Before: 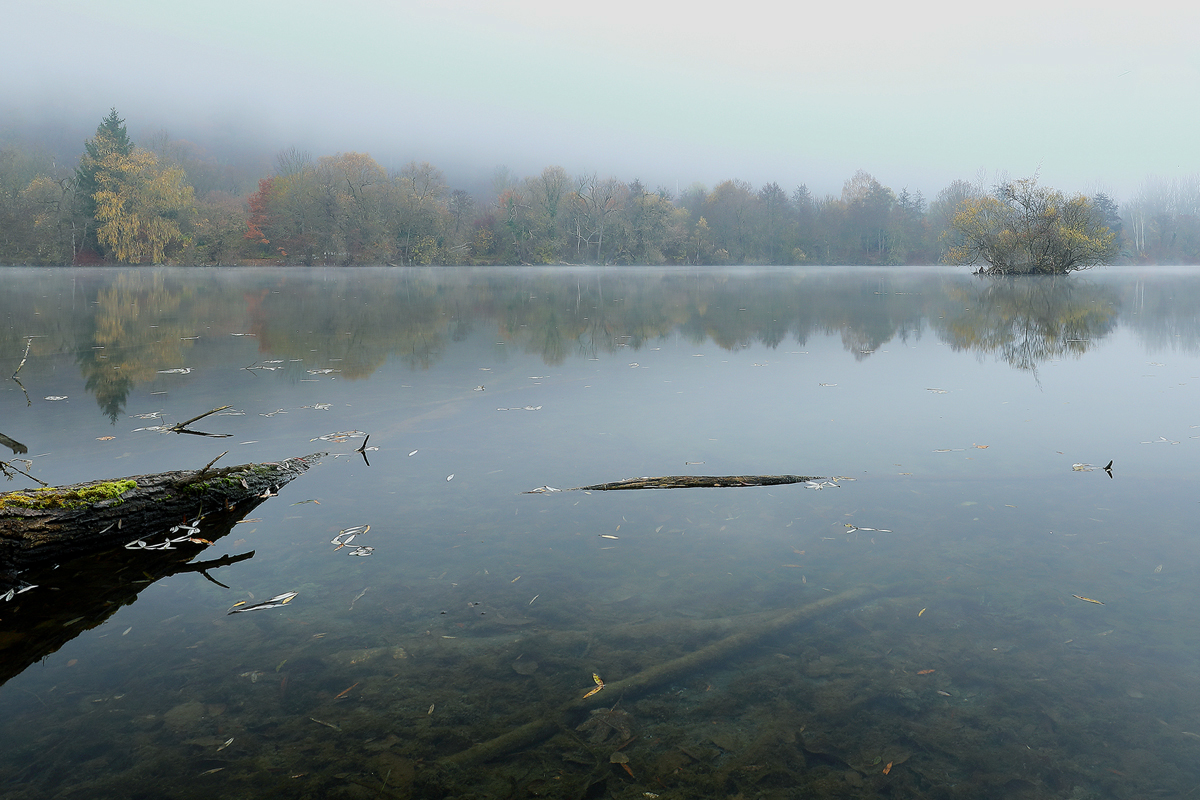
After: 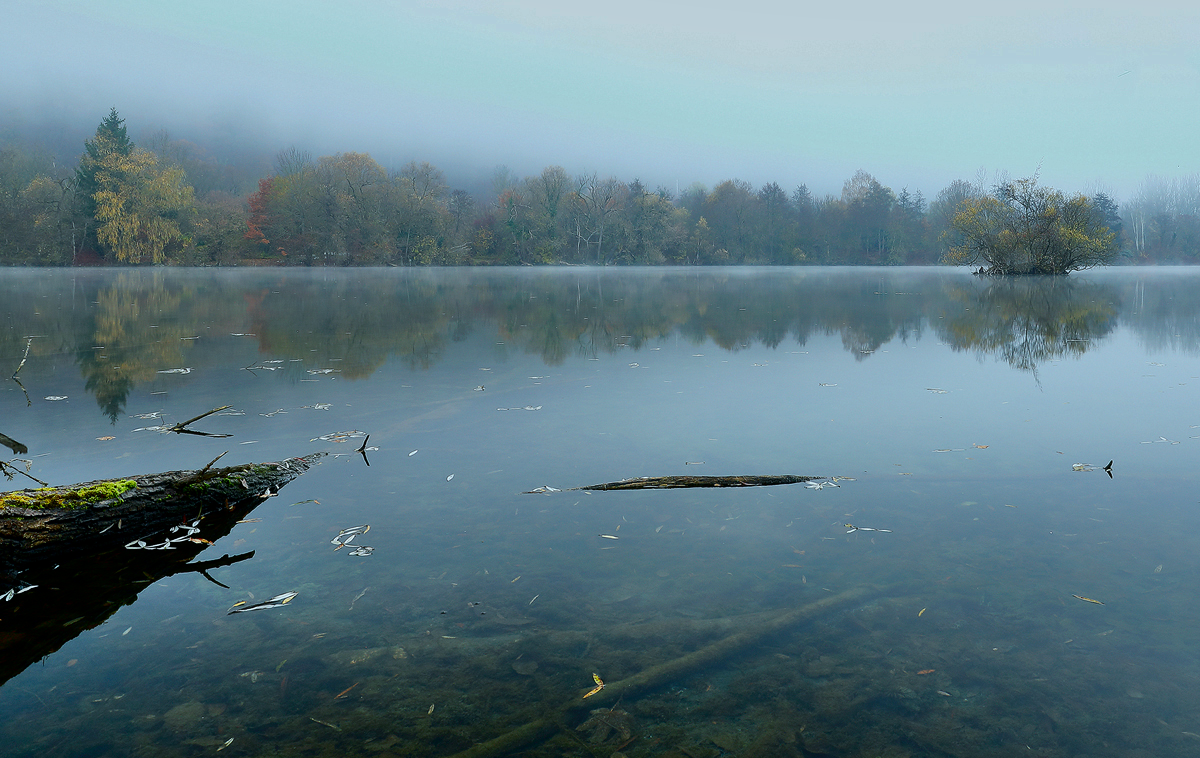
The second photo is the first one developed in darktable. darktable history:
color calibration: illuminant Planckian (black body), adaptation linear Bradford (ICC v4), x 0.36, y 0.366, temperature 4478.12 K
shadows and highlights: soften with gaussian
contrast brightness saturation: contrast 0.07, brightness -0.151, saturation 0.114
crop and rotate: top 0.008%, bottom 5.219%
